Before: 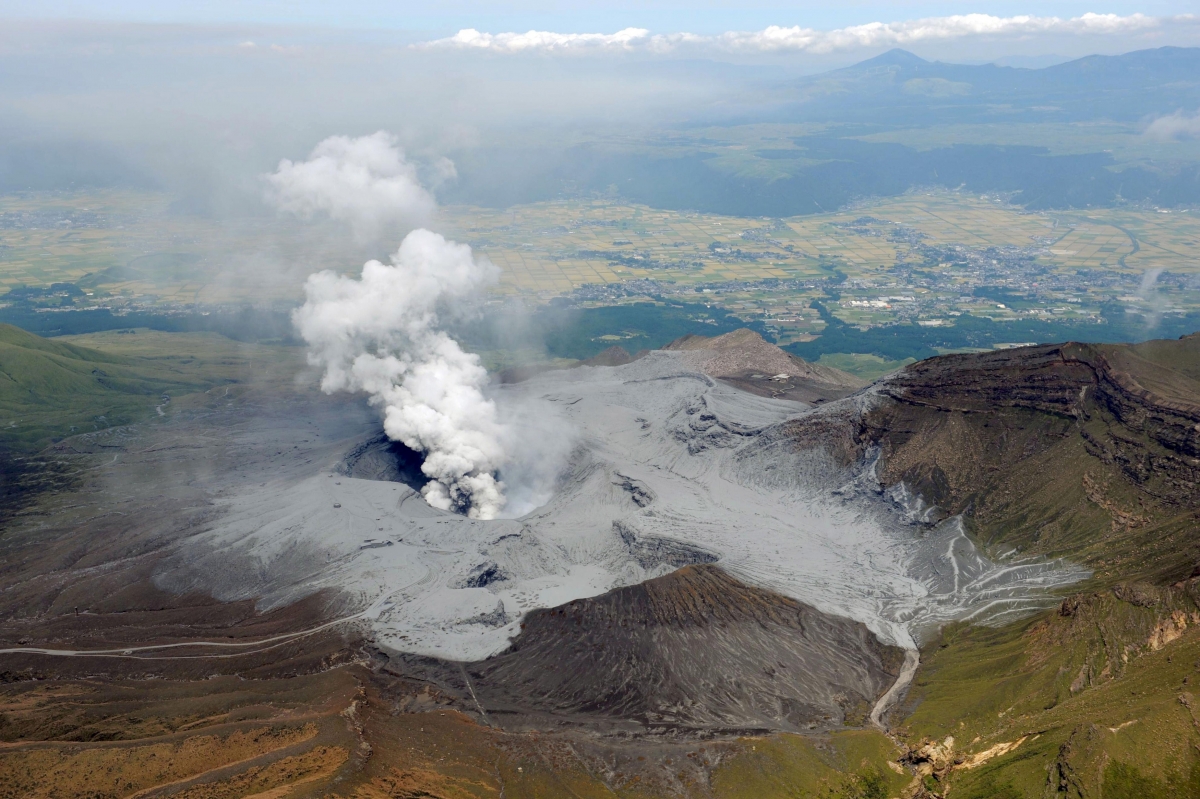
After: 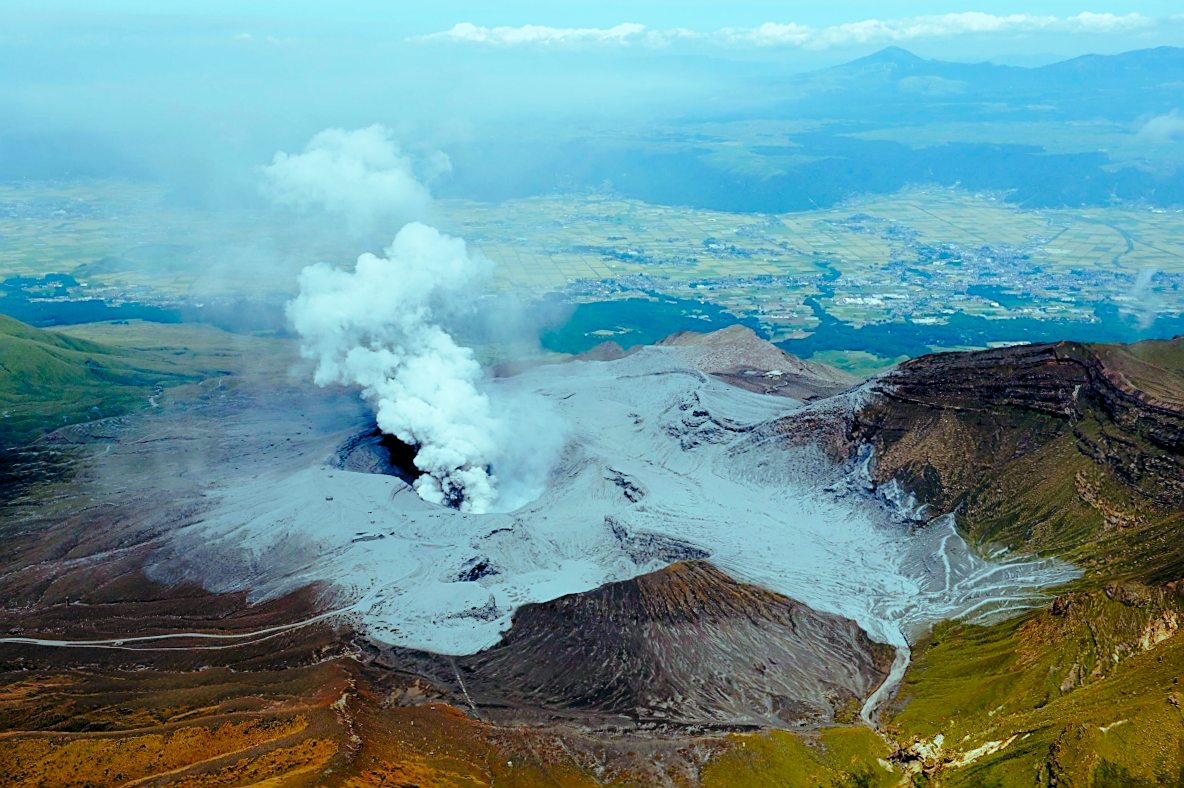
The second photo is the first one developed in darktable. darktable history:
sharpen: on, module defaults
crop and rotate: angle -0.5°
base curve: curves: ch0 [(0, 0) (0.028, 0.03) (0.121, 0.232) (0.46, 0.748) (0.859, 0.968) (1, 1)], preserve colors none
color balance rgb: shadows lift › luminance -7.7%, shadows lift › chroma 2.13%, shadows lift › hue 165.27°, power › luminance -7.77%, power › chroma 1.34%, power › hue 330.55°, highlights gain › luminance -33.33%, highlights gain › chroma 5.68%, highlights gain › hue 217.2°, global offset › luminance -0.33%, global offset › chroma 0.11%, global offset › hue 165.27°, perceptual saturation grading › global saturation 27.72%, perceptual saturation grading › highlights -25%, perceptual saturation grading › mid-tones 25%, perceptual saturation grading › shadows 50%
